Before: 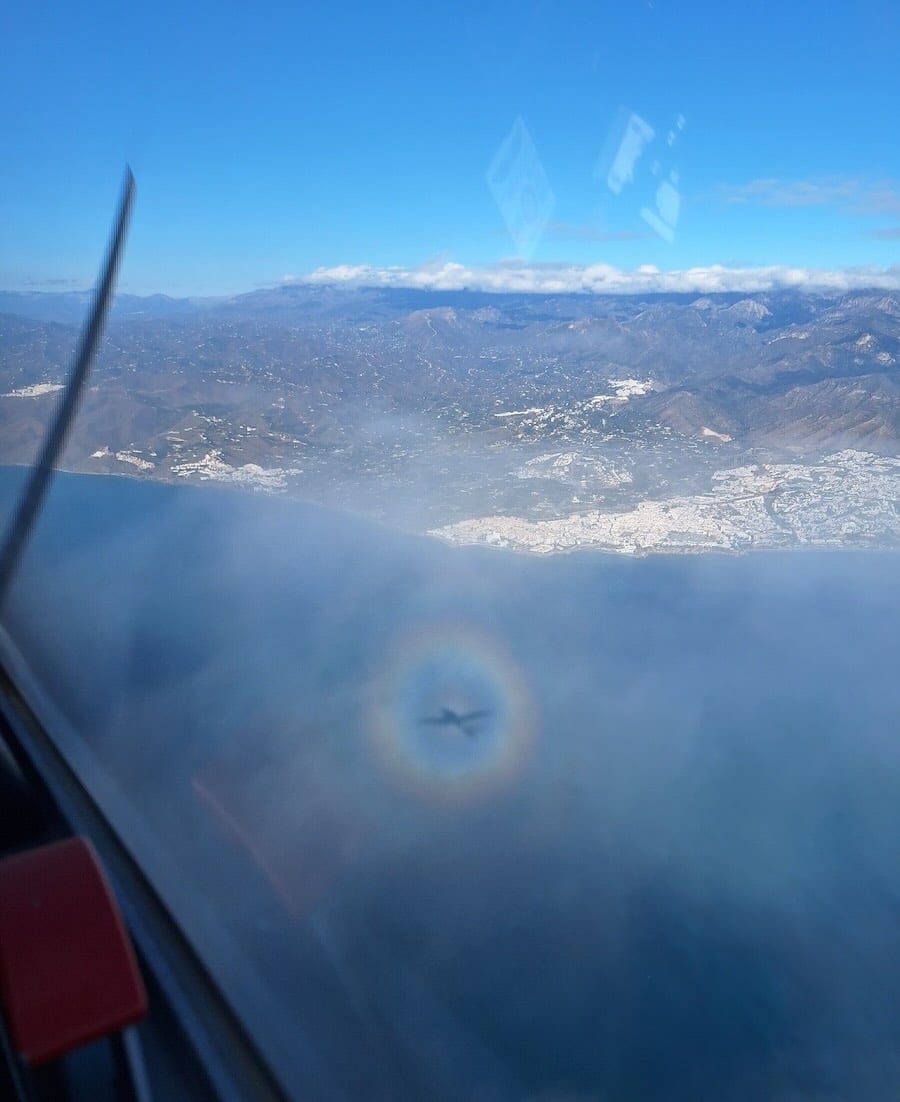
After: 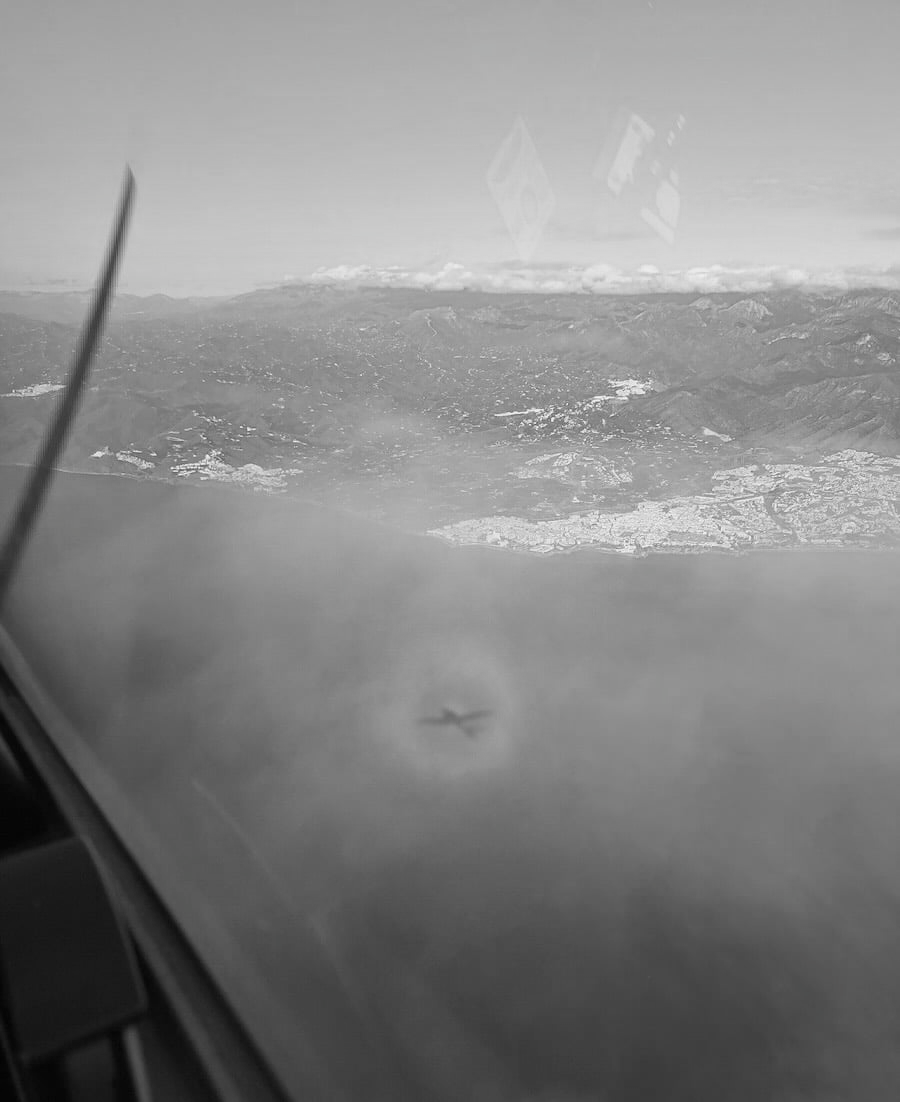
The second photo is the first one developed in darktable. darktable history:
color balance rgb: perceptual saturation grading › global saturation 25%, global vibrance 20%
color calibration: output gray [0.253, 0.26, 0.487, 0], gray › normalize channels true, illuminant same as pipeline (D50), adaptation XYZ, x 0.346, y 0.359, gamut compression 0
